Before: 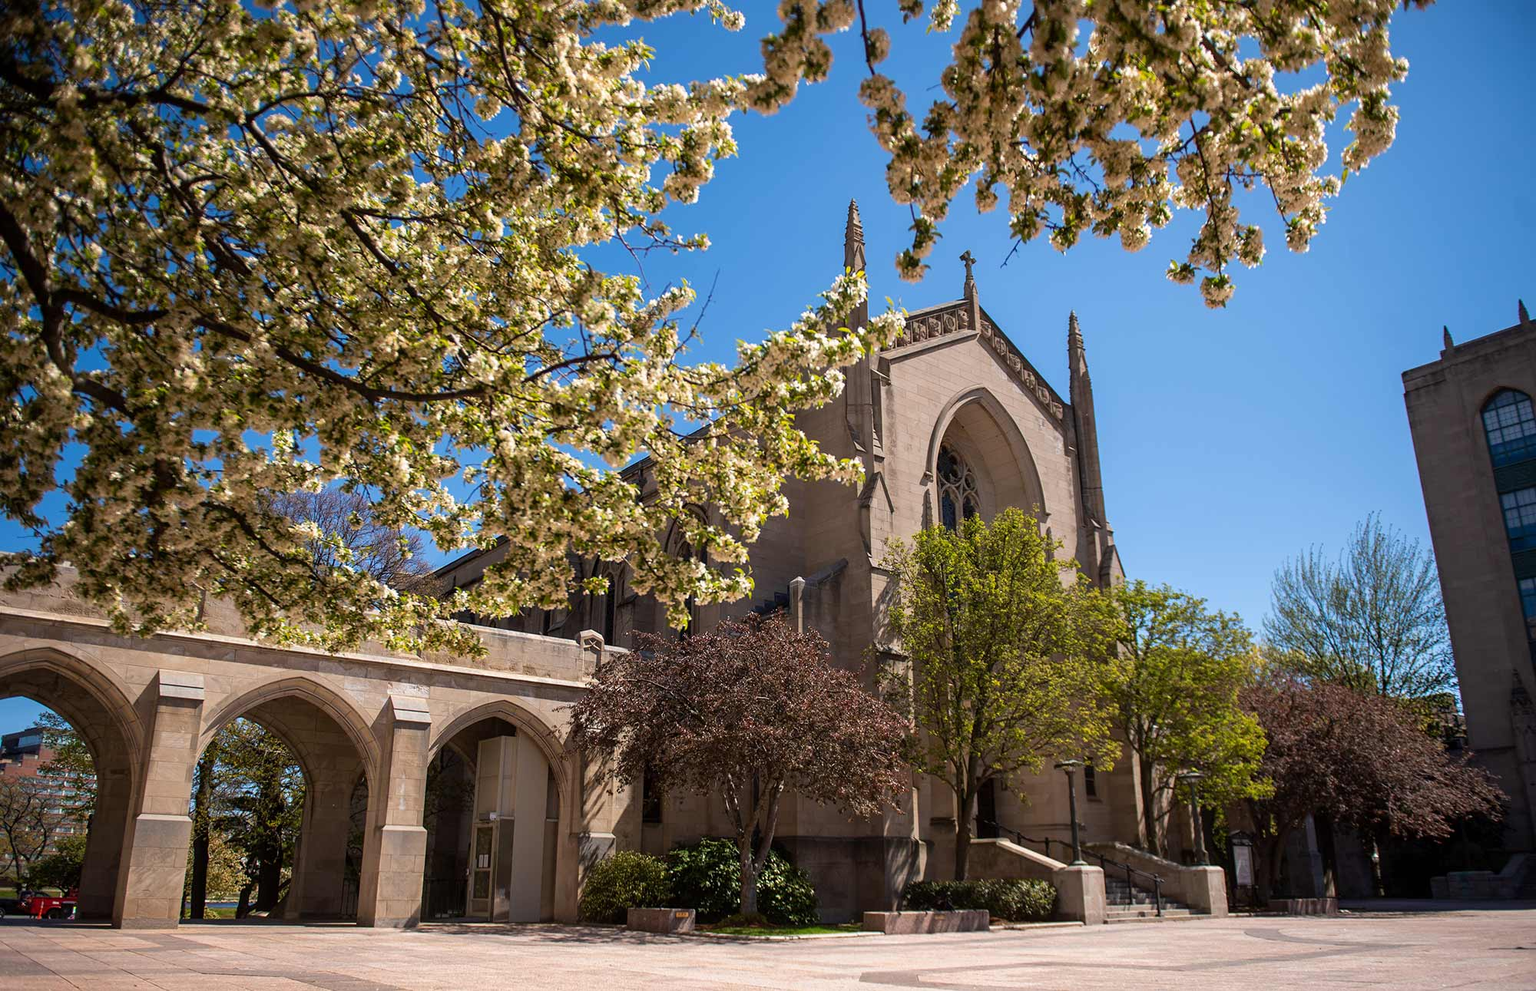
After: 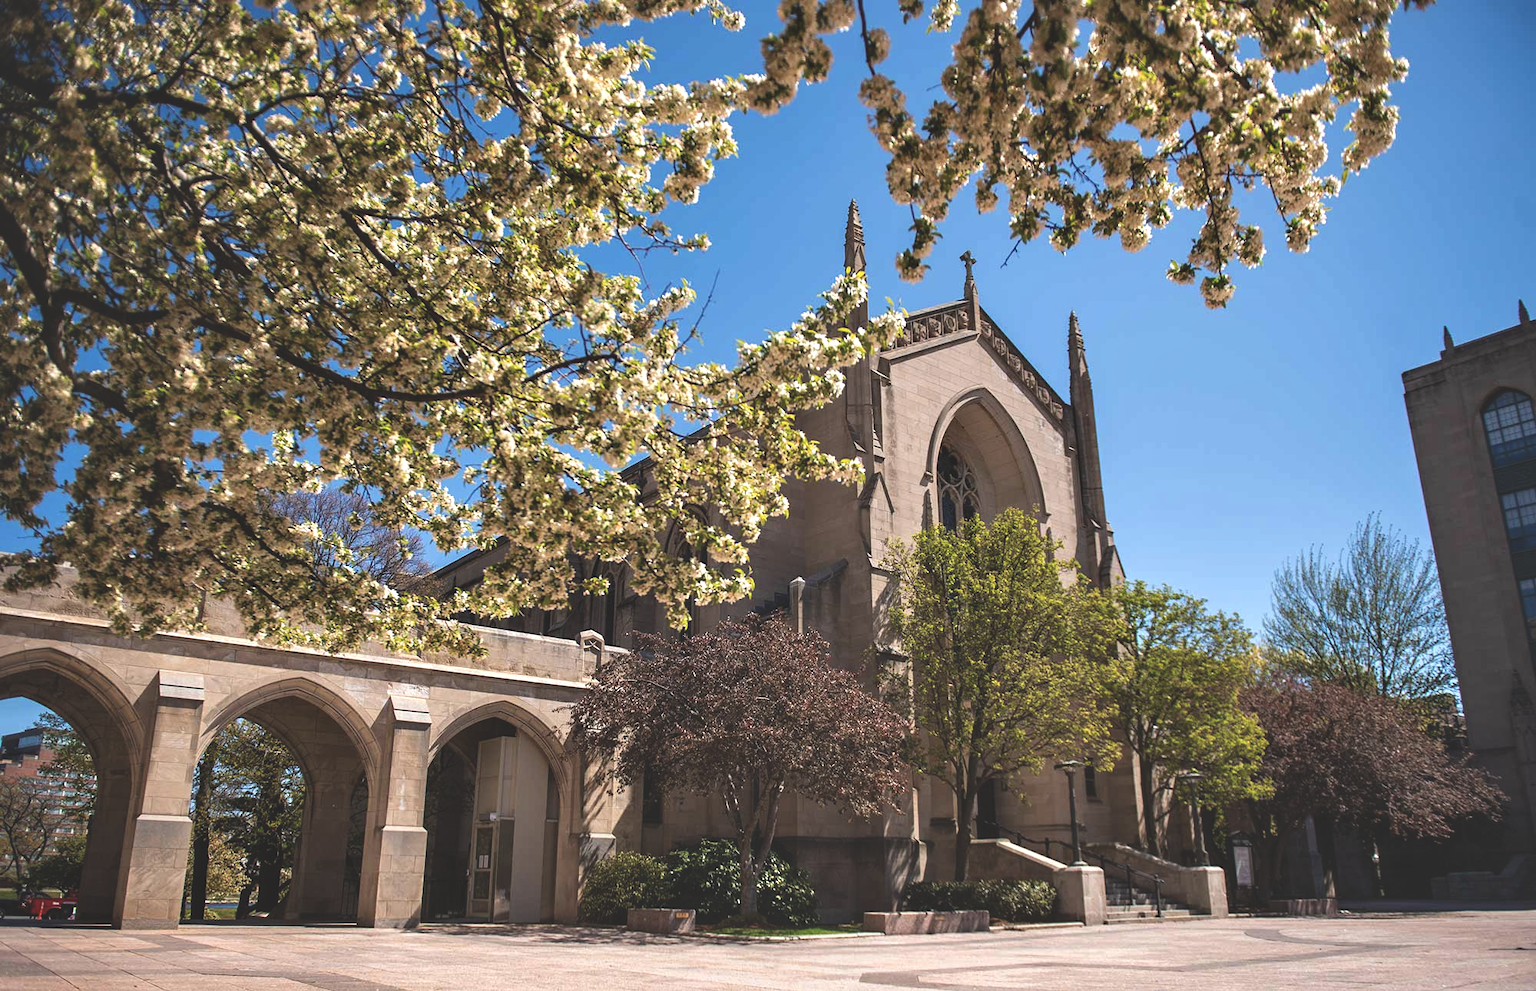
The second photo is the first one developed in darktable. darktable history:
exposure: black level correction -0.03, compensate highlight preservation false
contrast equalizer: y [[0.546, 0.552, 0.554, 0.554, 0.552, 0.546], [0.5 ×6], [0.5 ×6], [0 ×6], [0 ×6]]
